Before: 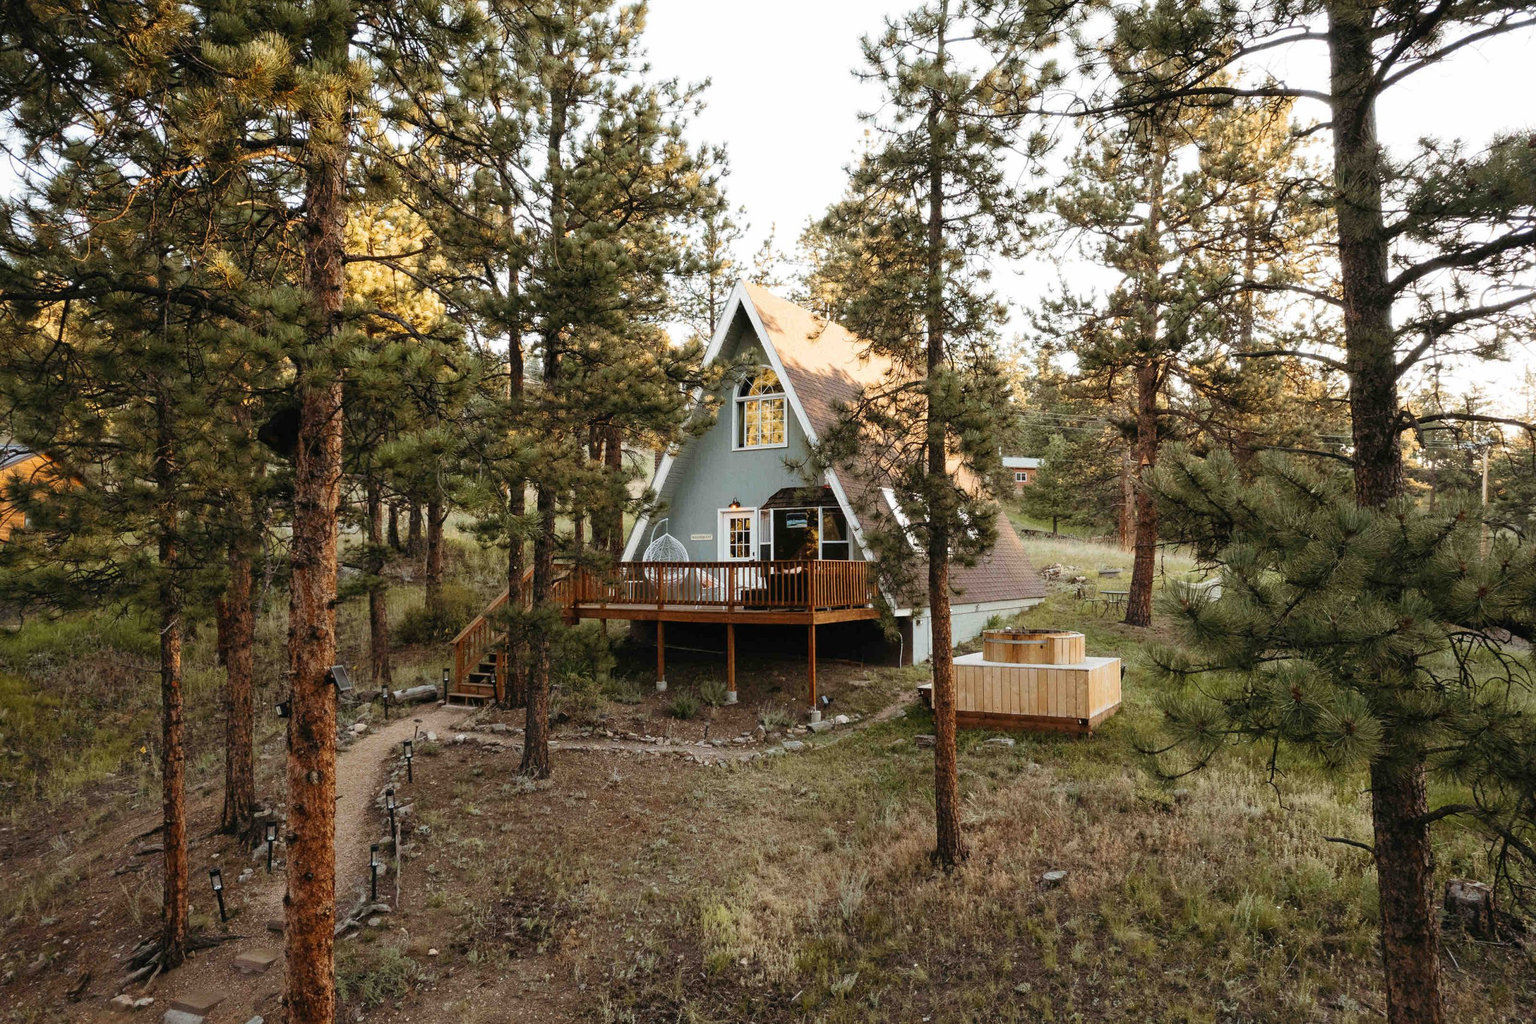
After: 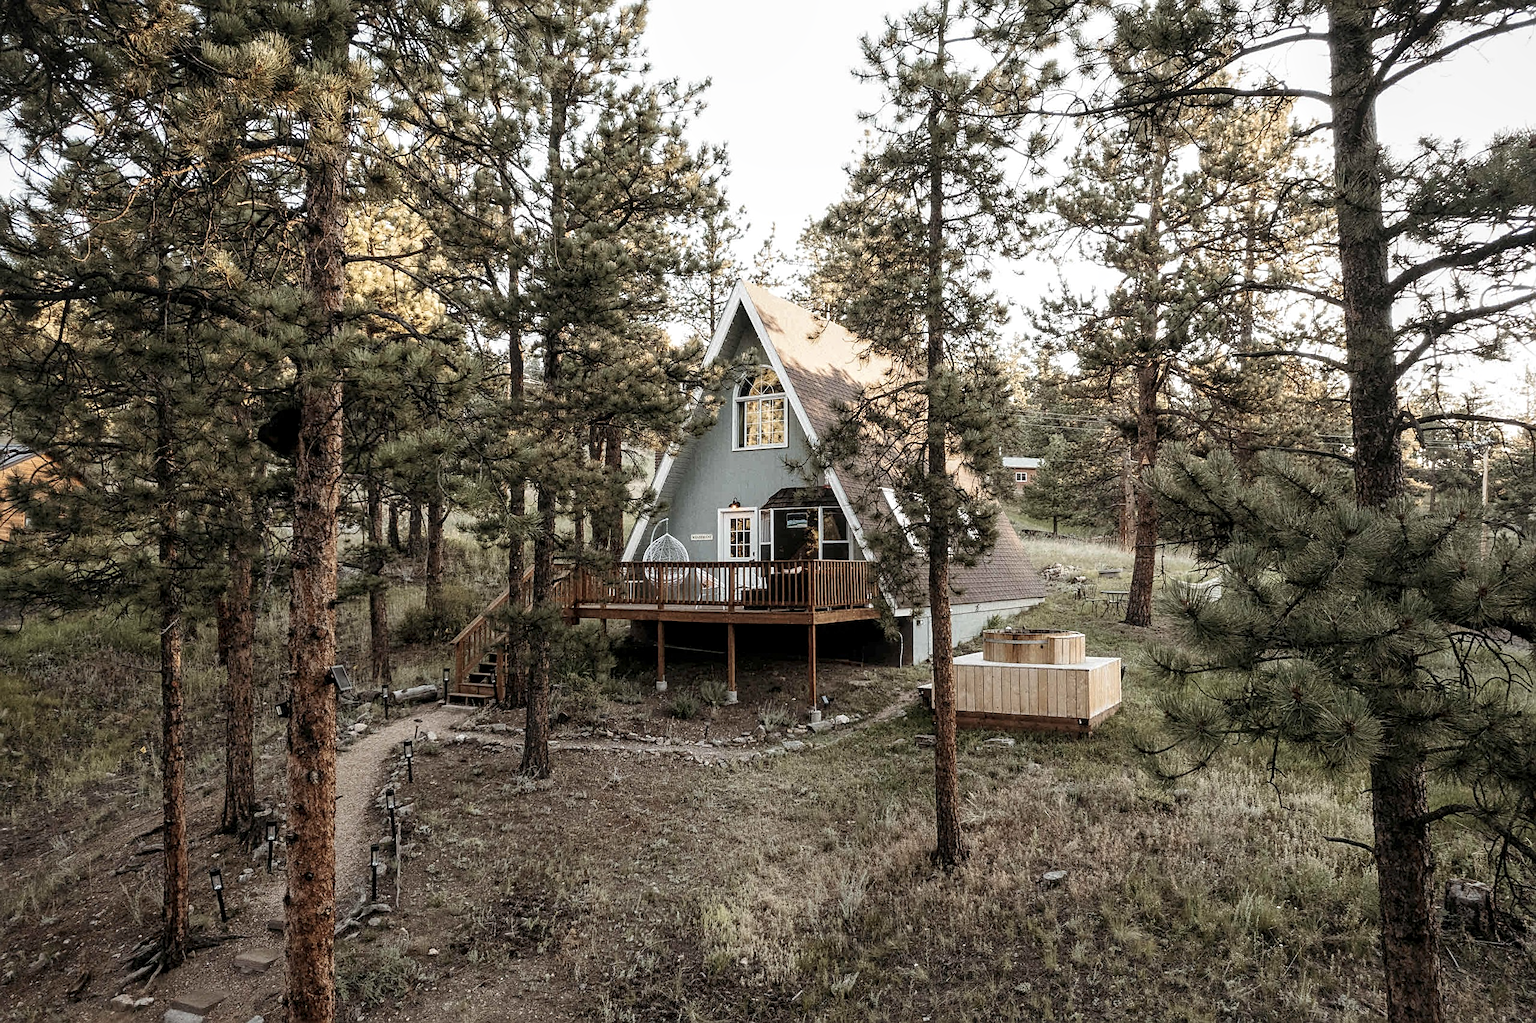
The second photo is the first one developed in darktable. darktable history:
sharpen: on, module defaults
color correction: highlights b* -0.027, saturation 0.596
local contrast: detail 130%
